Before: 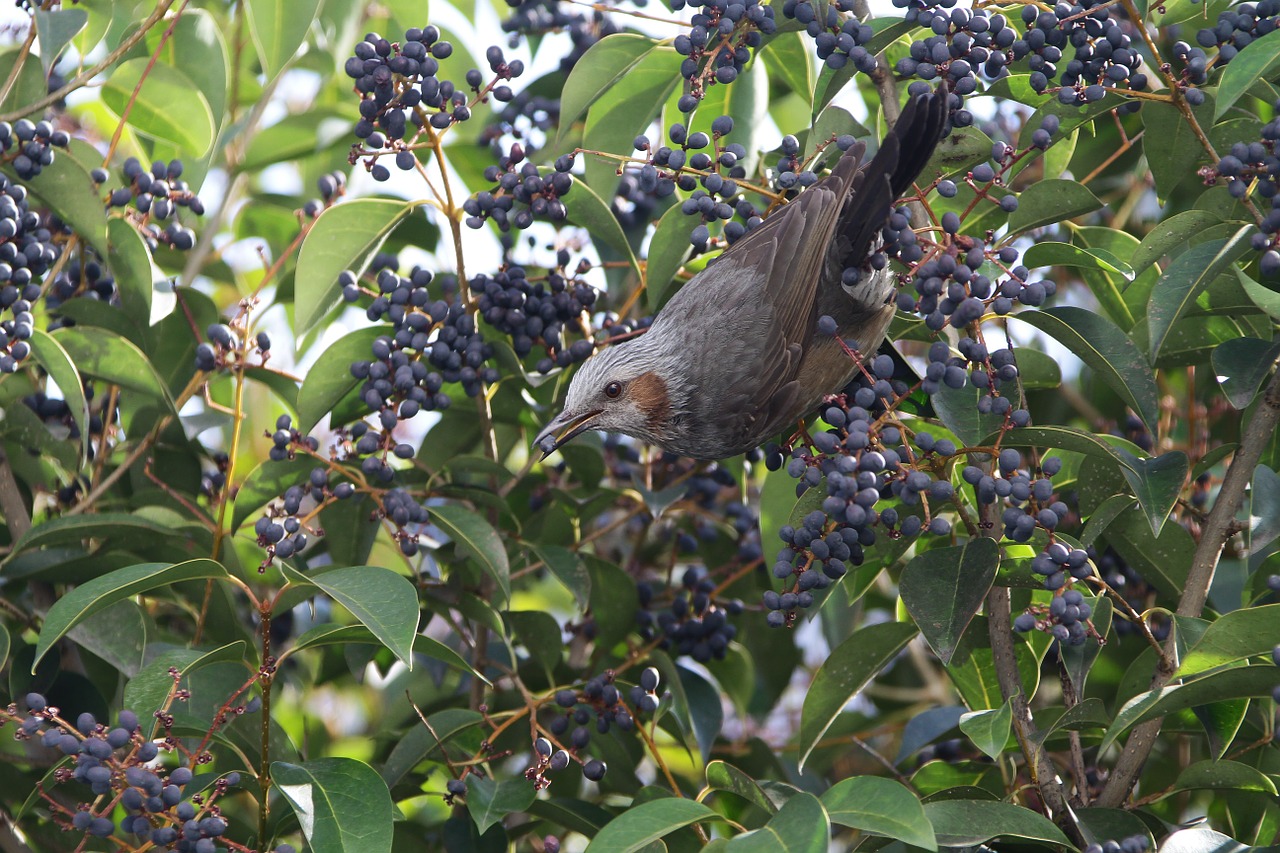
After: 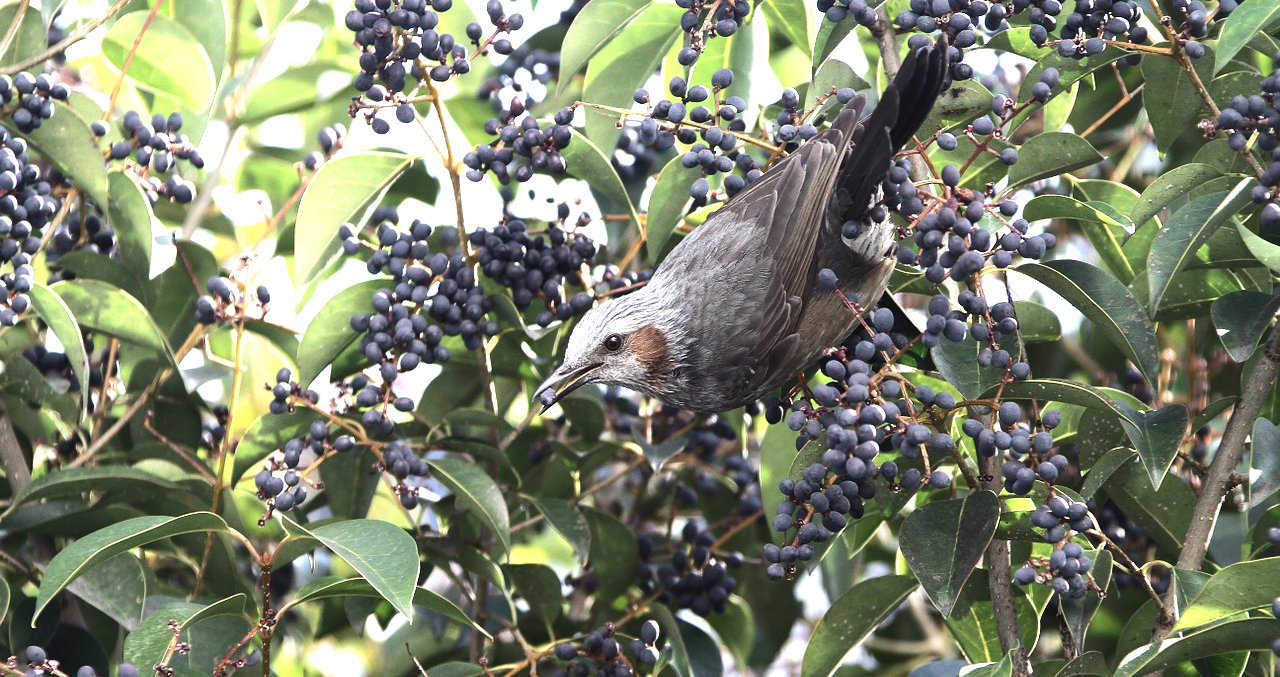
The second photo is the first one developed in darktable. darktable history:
color correction: saturation 0.8
exposure: exposure 0.6 EV, compensate highlight preservation false
crop and rotate: top 5.667%, bottom 14.937%
rgb curve: mode RGB, independent channels
tone equalizer: -8 EV -0.75 EV, -7 EV -0.7 EV, -6 EV -0.6 EV, -5 EV -0.4 EV, -3 EV 0.4 EV, -2 EV 0.6 EV, -1 EV 0.7 EV, +0 EV 0.75 EV, edges refinement/feathering 500, mask exposure compensation -1.57 EV, preserve details no
